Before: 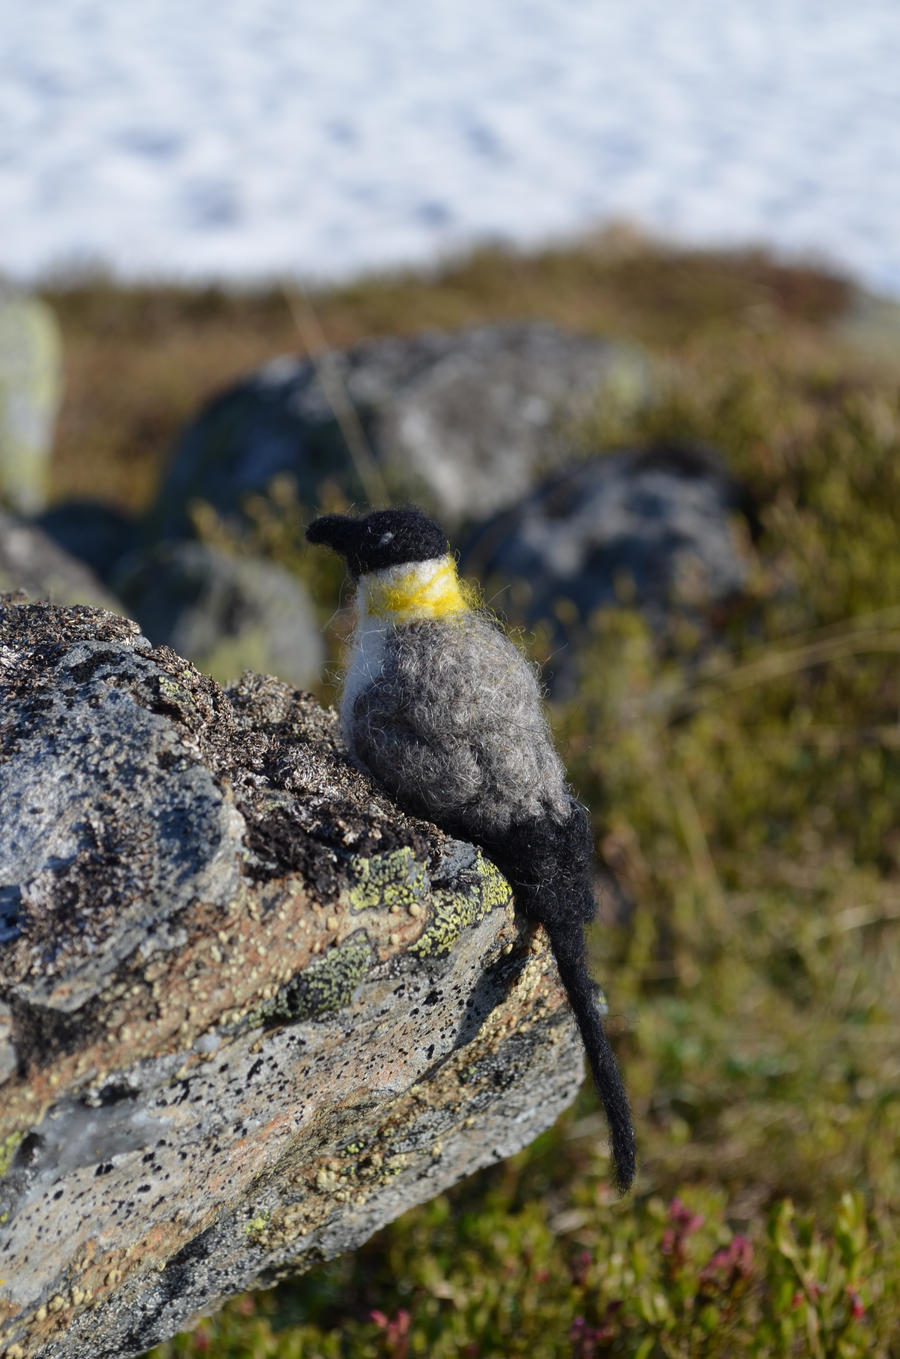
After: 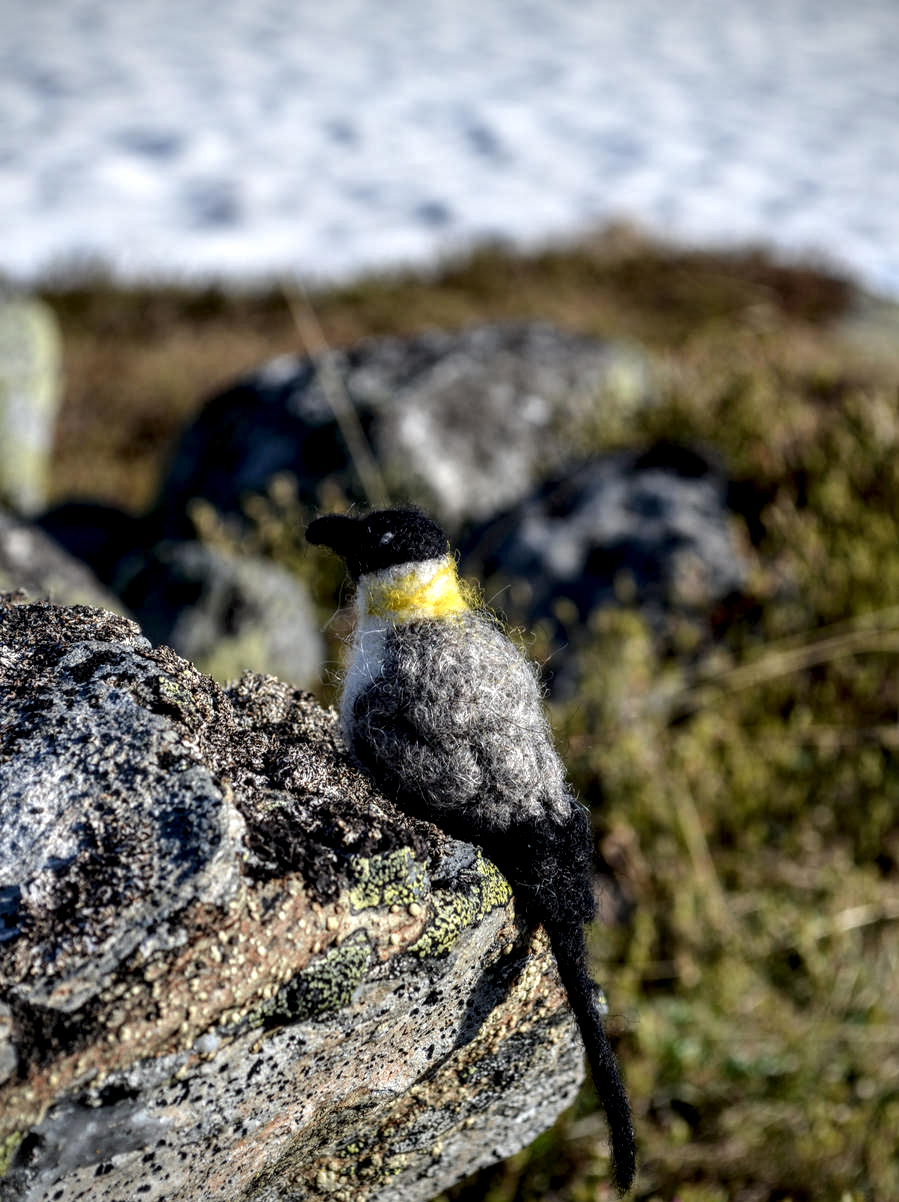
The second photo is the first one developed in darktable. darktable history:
vignetting: fall-off start 97.23%, saturation -0.024, center (-0.033, -0.042), width/height ratio 1.179, unbound false
crop and rotate: top 0%, bottom 11.49%
local contrast: highlights 20%, detail 197%
